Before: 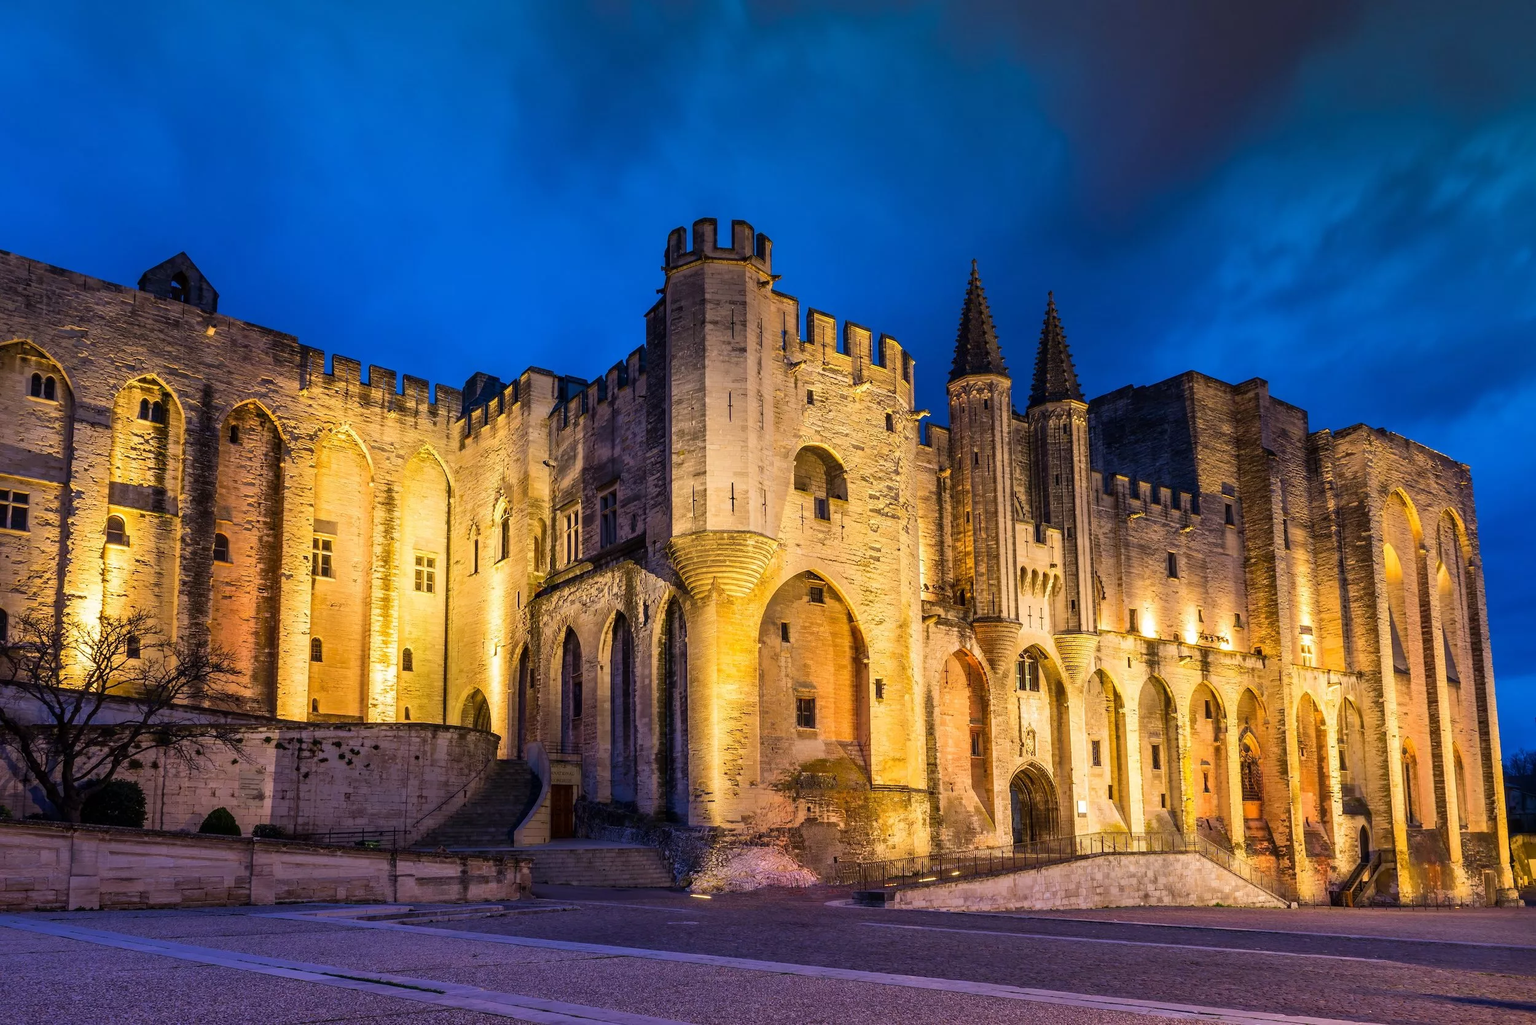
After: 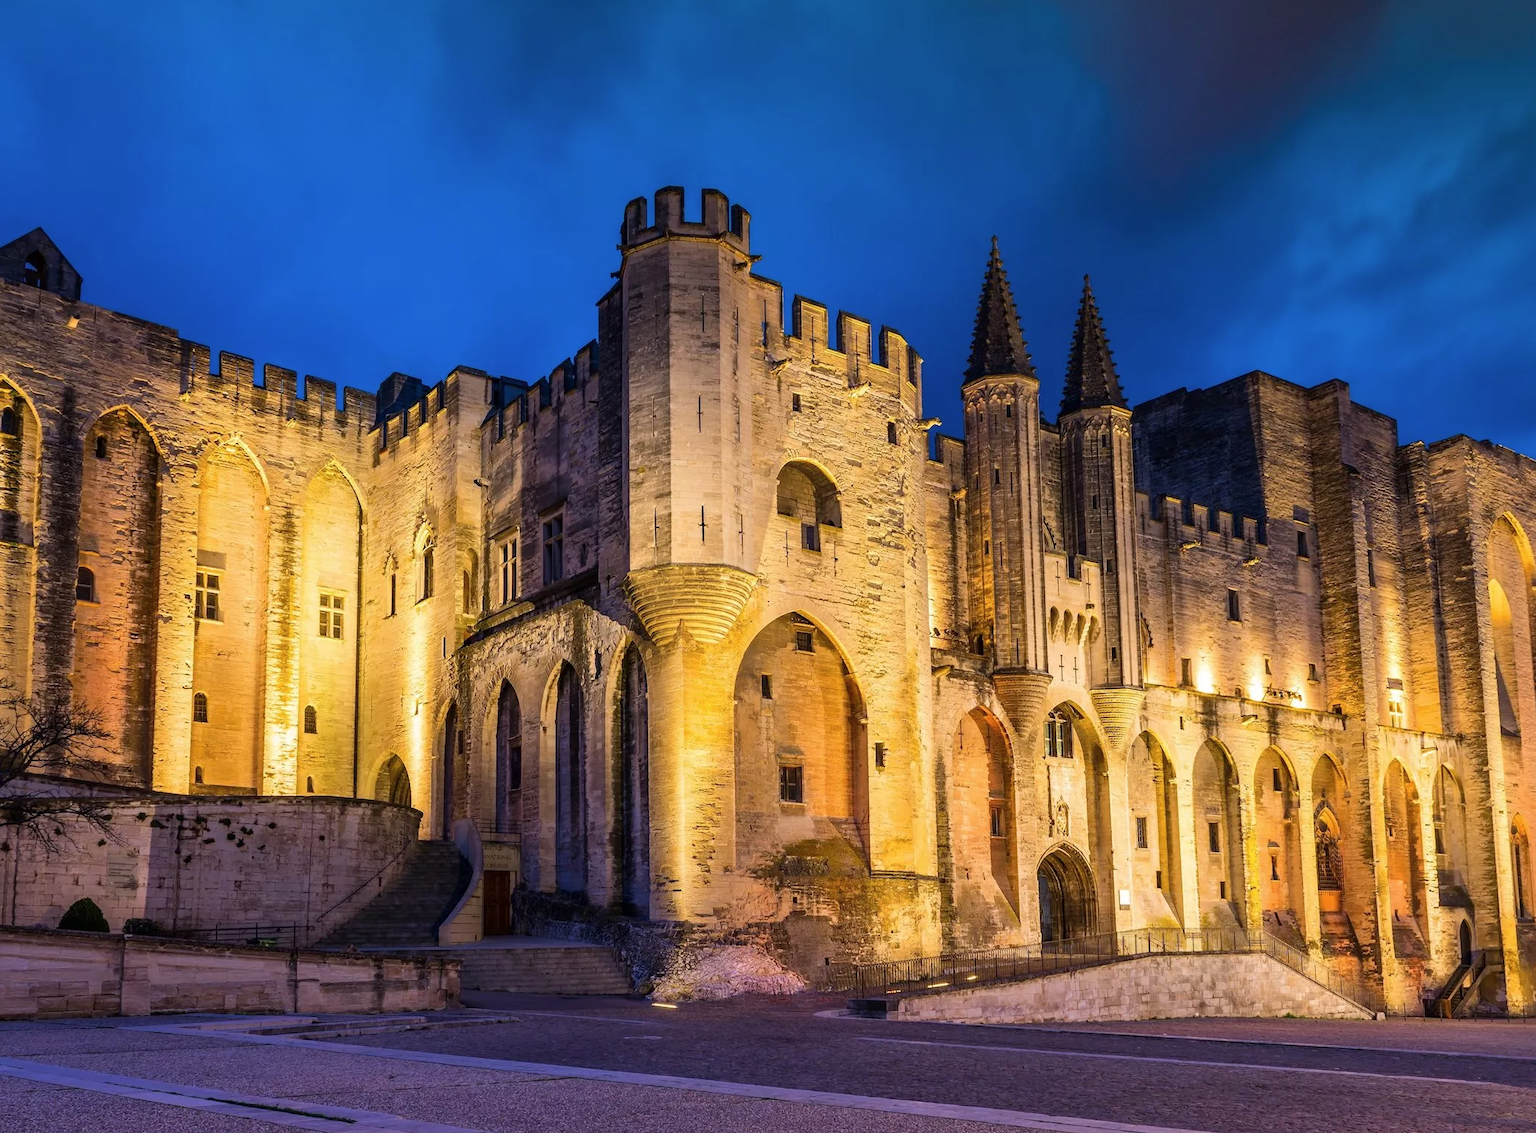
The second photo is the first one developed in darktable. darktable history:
contrast brightness saturation: contrast 0.01, saturation -0.05
exposure: compensate highlight preservation false
crop: left 9.807%, top 6.259%, right 7.334%, bottom 2.177%
